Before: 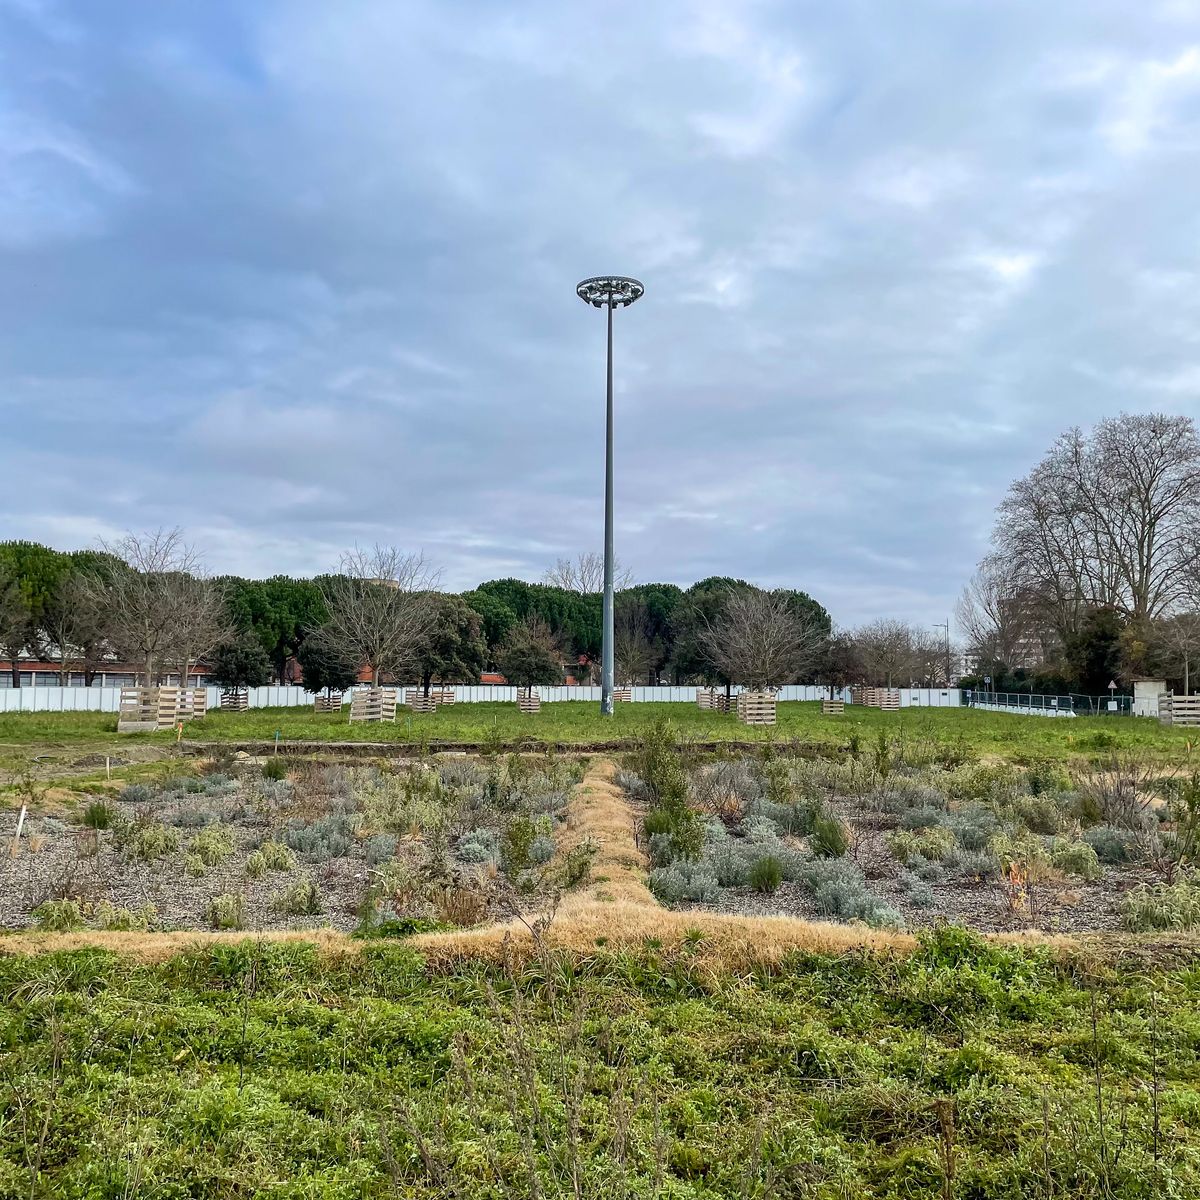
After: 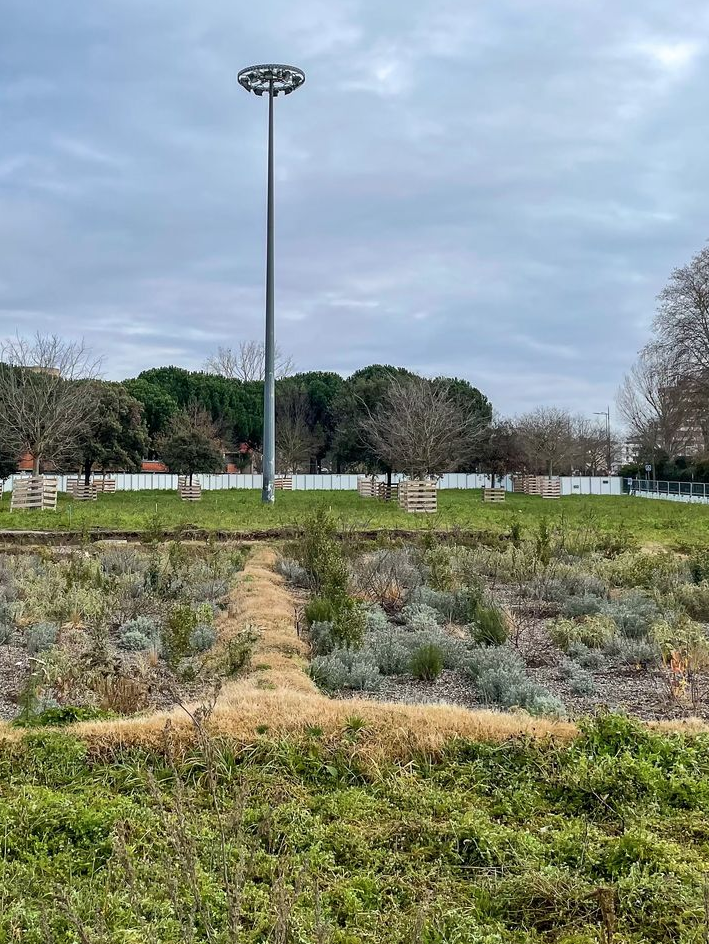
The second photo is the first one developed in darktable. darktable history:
contrast brightness saturation: saturation -0.05
crop and rotate: left 28.256%, top 17.734%, right 12.656%, bottom 3.573%
